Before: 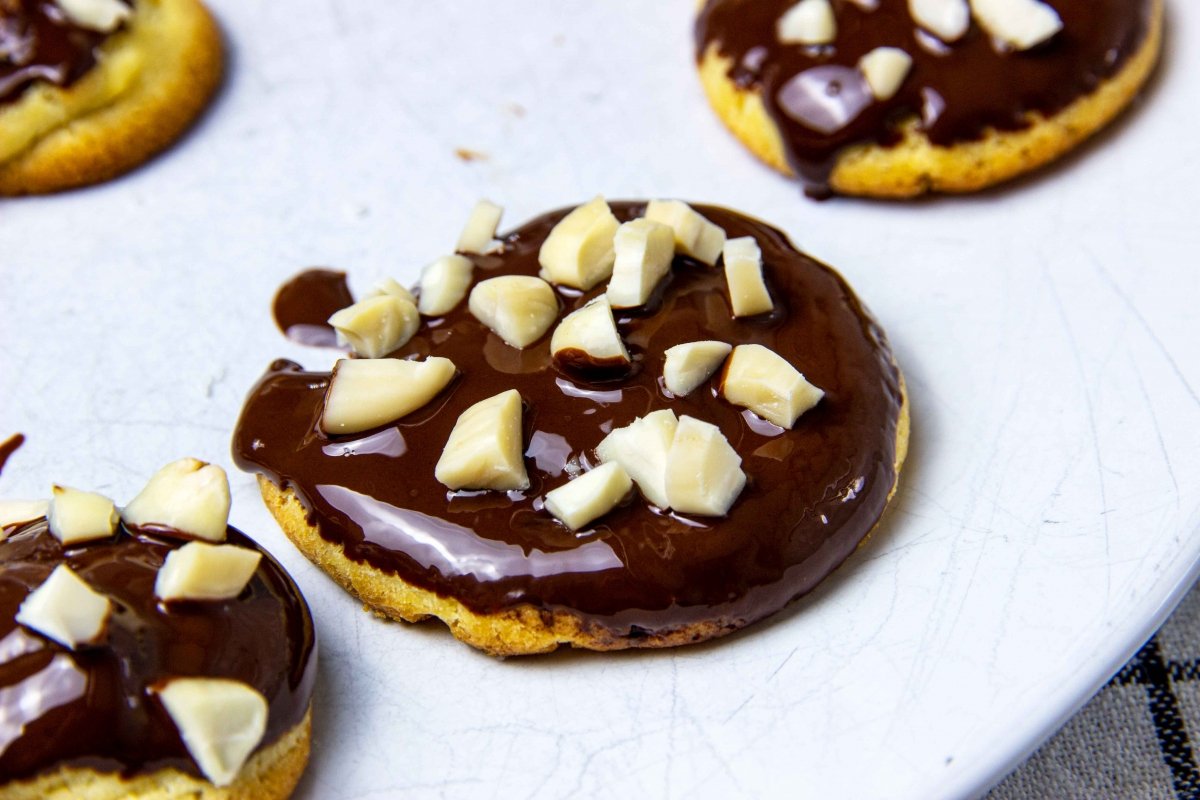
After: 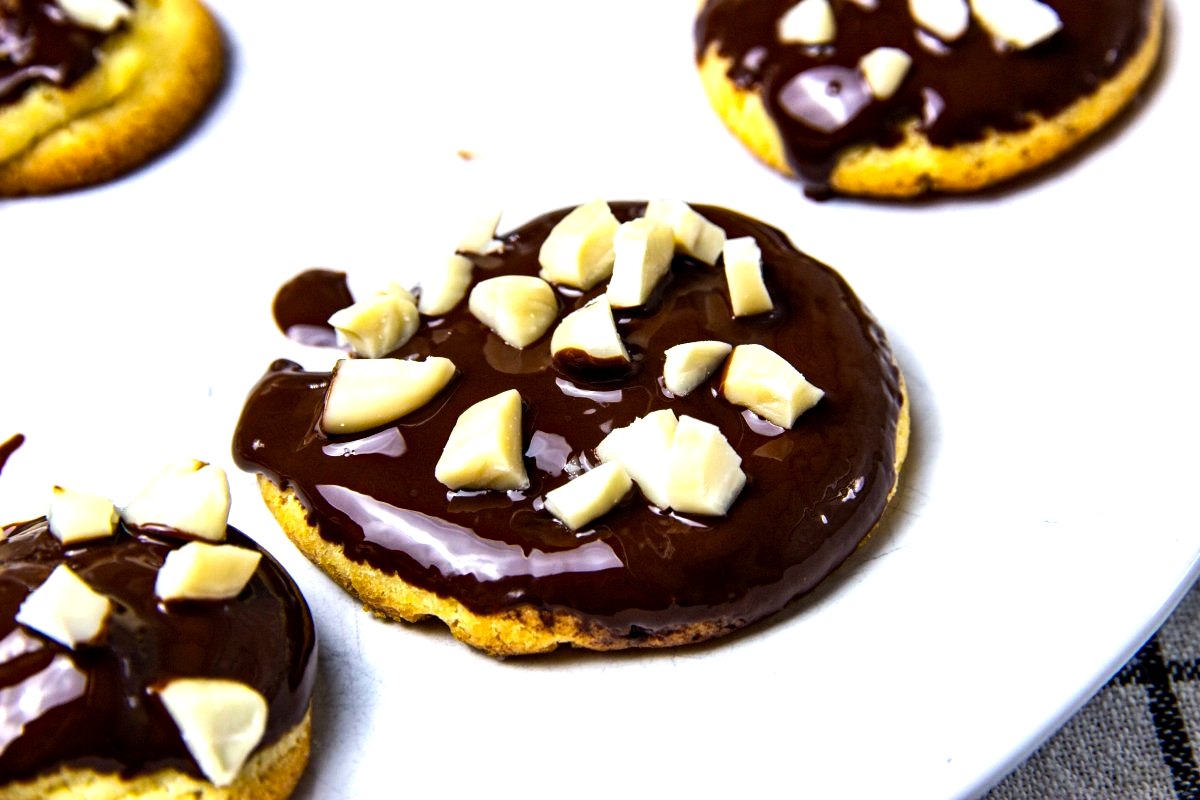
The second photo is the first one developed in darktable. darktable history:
tone equalizer: -8 EV -0.75 EV, -7 EV -0.7 EV, -6 EV -0.6 EV, -5 EV -0.4 EV, -3 EV 0.4 EV, -2 EV 0.6 EV, -1 EV 0.7 EV, +0 EV 0.75 EV, edges refinement/feathering 500, mask exposure compensation -1.57 EV, preserve details no
haze removal: strength 0.29, distance 0.25, compatibility mode true, adaptive false
